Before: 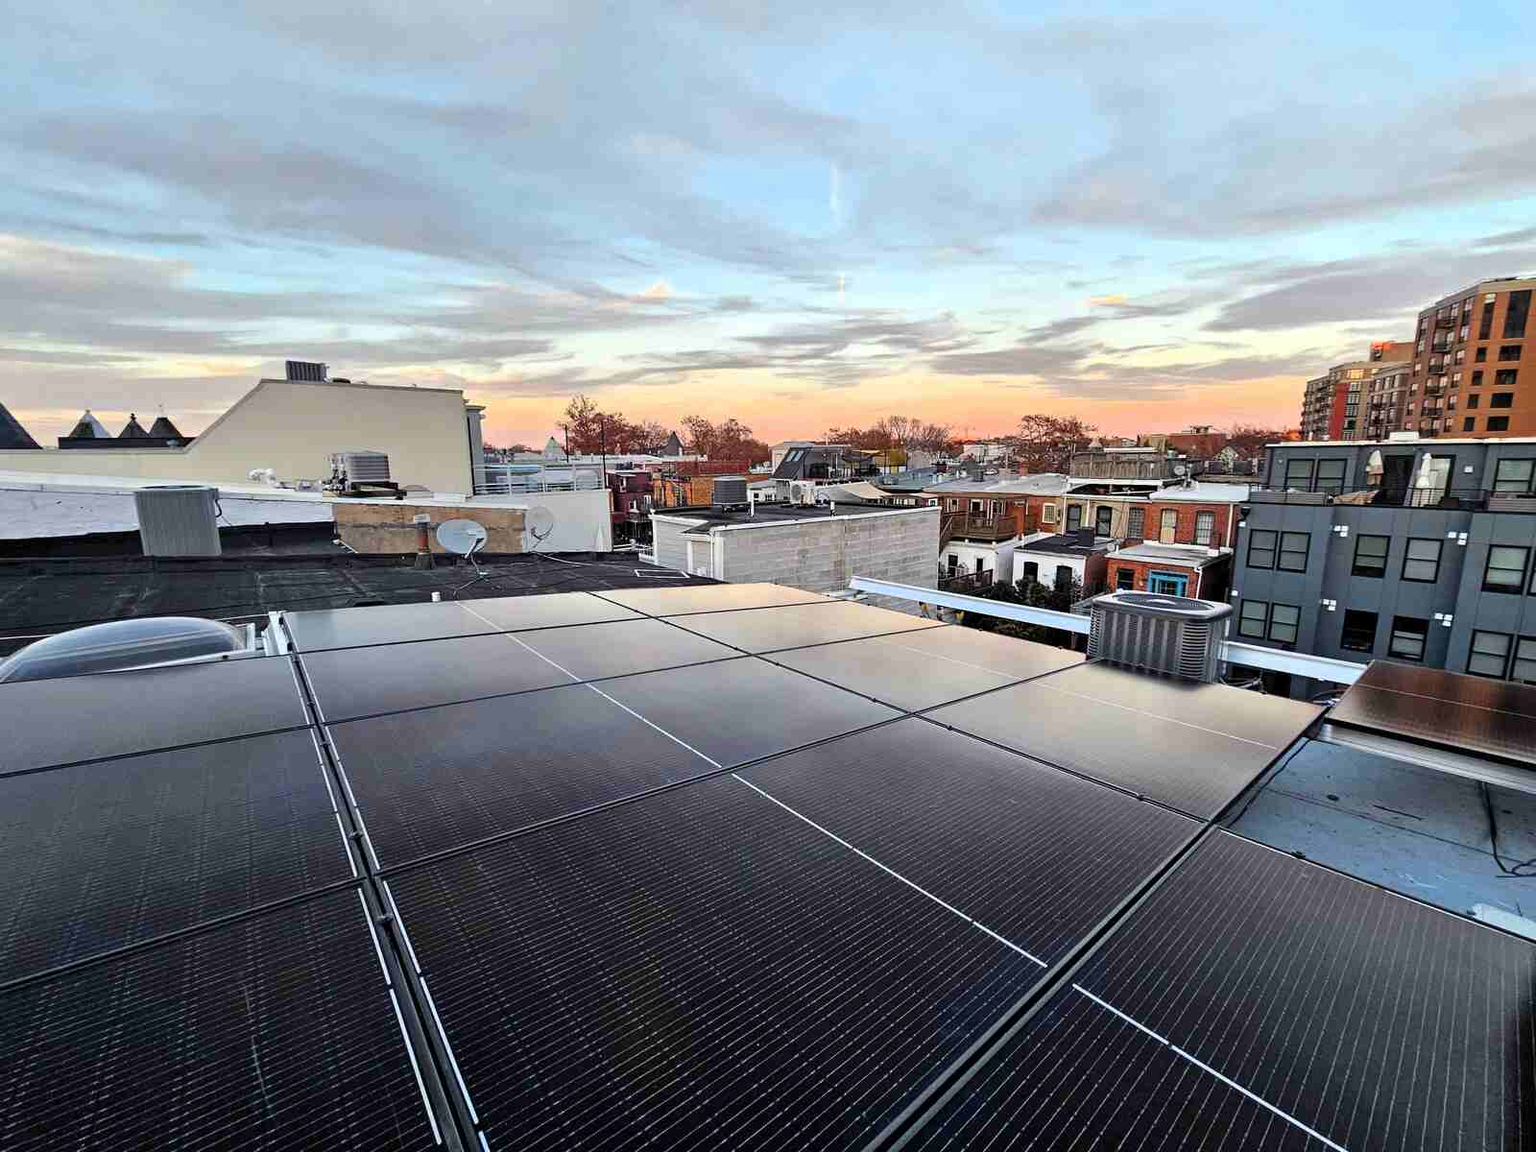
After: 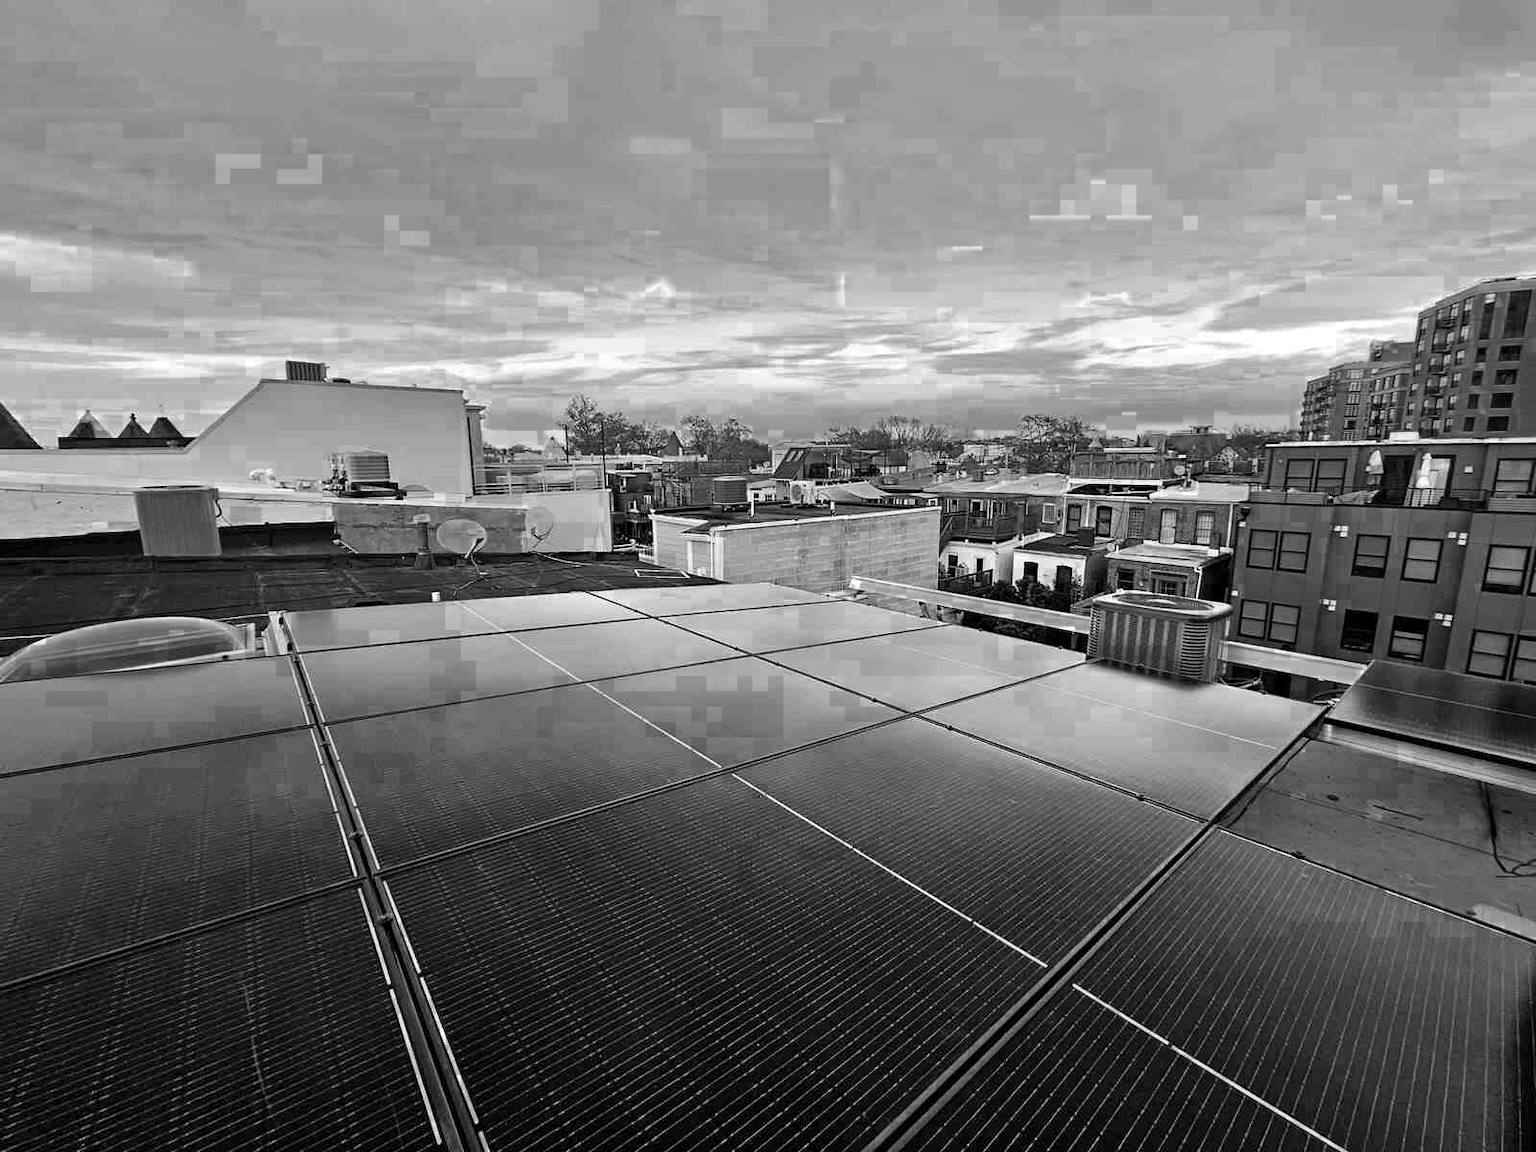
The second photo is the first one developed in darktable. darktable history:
color zones: curves: ch0 [(0.002, 0.589) (0.107, 0.484) (0.146, 0.249) (0.217, 0.352) (0.309, 0.525) (0.39, 0.404) (0.455, 0.169) (0.597, 0.055) (0.724, 0.212) (0.775, 0.691) (0.869, 0.571) (1, 0.587)]; ch1 [(0, 0) (0.143, 0) (0.286, 0) (0.429, 0) (0.571, 0) (0.714, 0) (0.857, 0)]
